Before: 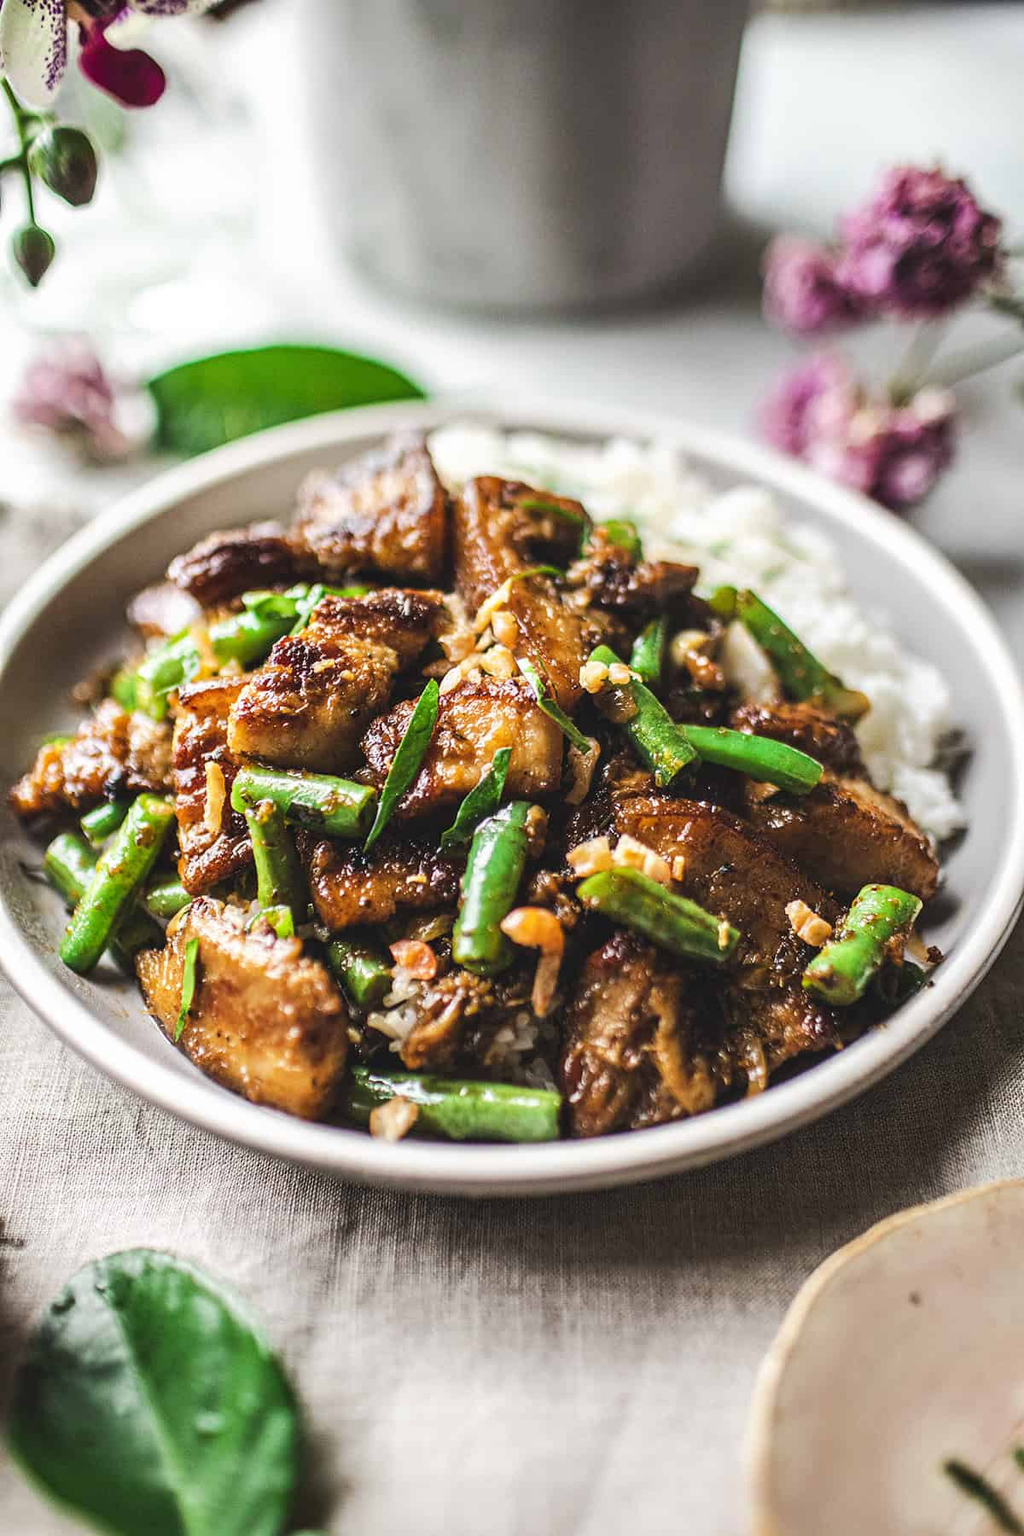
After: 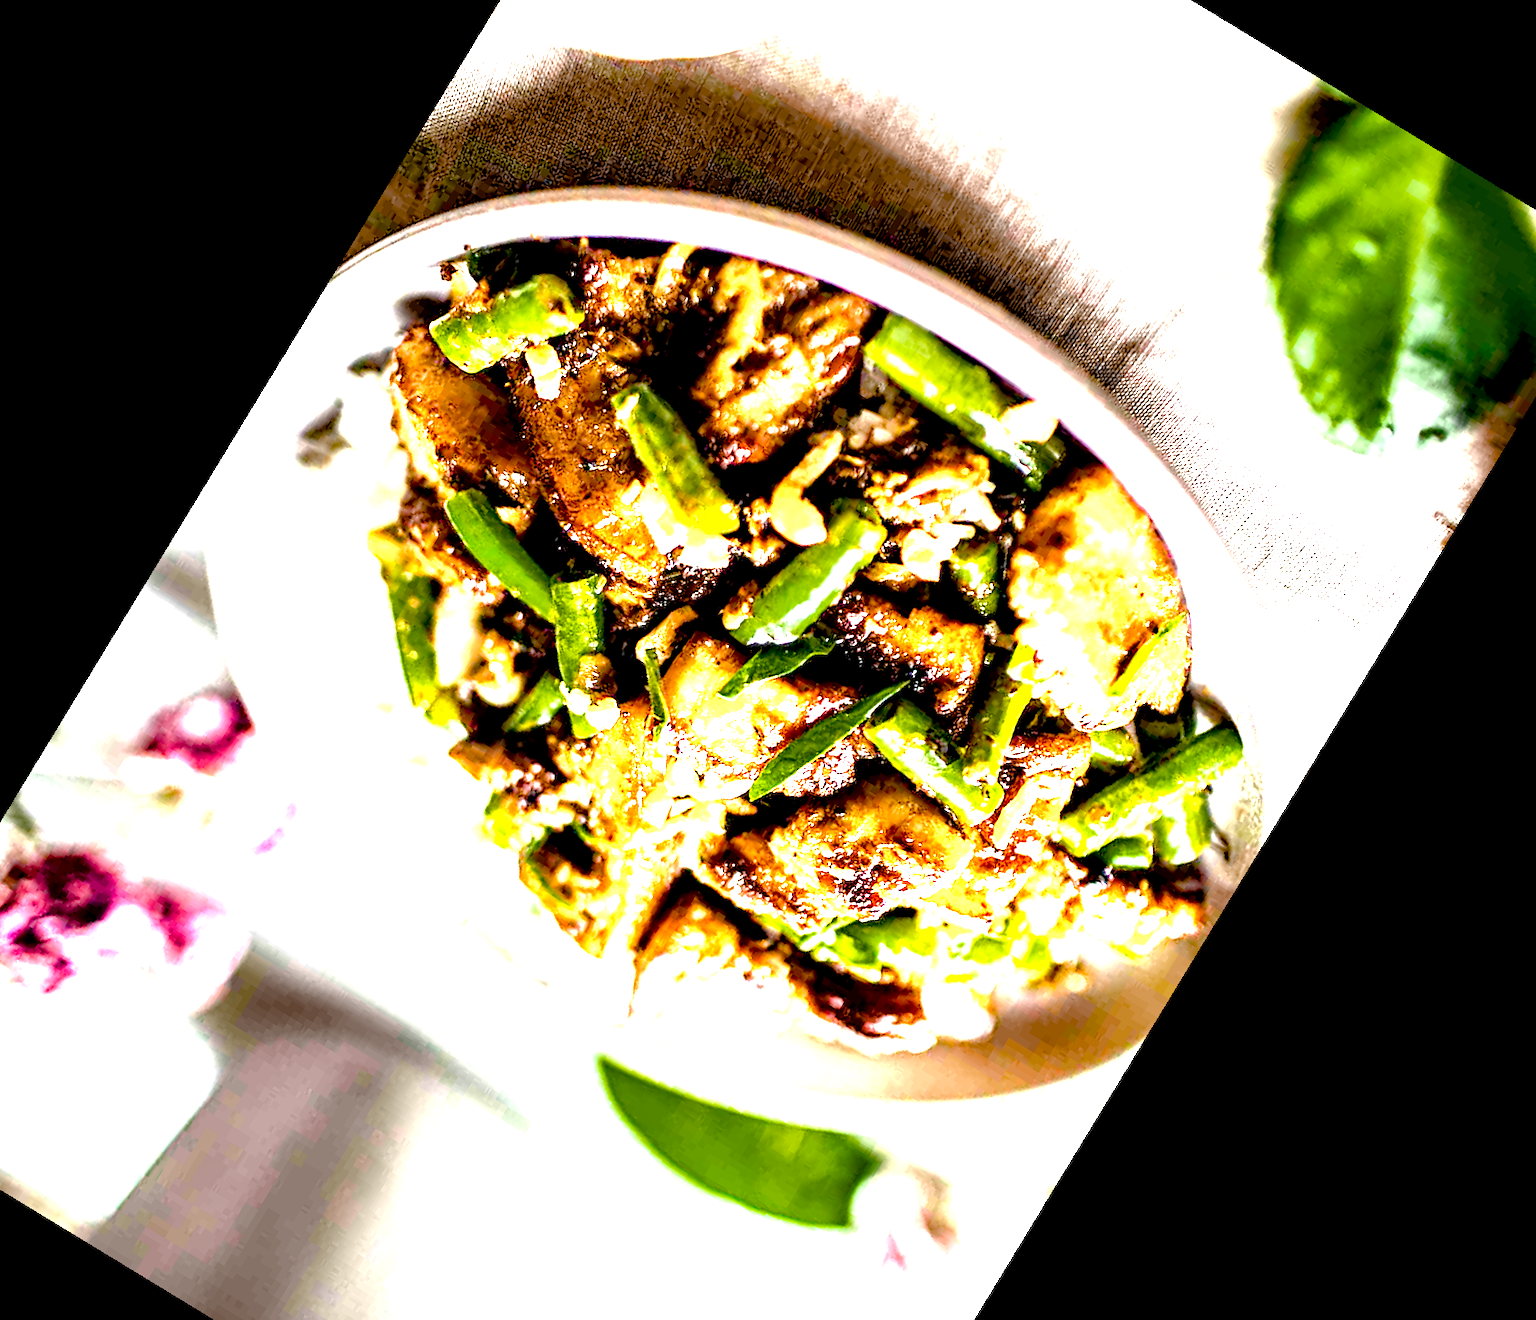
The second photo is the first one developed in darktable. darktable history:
color zones: curves: ch0 [(0.099, 0.624) (0.257, 0.596) (0.384, 0.376) (0.529, 0.492) (0.697, 0.564) (0.768, 0.532) (0.908, 0.644)]; ch1 [(0.112, 0.564) (0.254, 0.612) (0.432, 0.676) (0.592, 0.456) (0.743, 0.684) (0.888, 0.536)]; ch2 [(0.25, 0.5) (0.469, 0.36) (0.75, 0.5)]
exposure: black level correction 0.016, exposure 1.774 EV, compensate highlight preservation false
crop and rotate: angle 148.68°, left 9.111%, top 15.603%, right 4.588%, bottom 17.041%
color balance rgb: perceptual saturation grading › global saturation 20%, perceptual saturation grading › highlights -25%, perceptual saturation grading › shadows 50%
shadows and highlights: shadows 25, highlights -25
